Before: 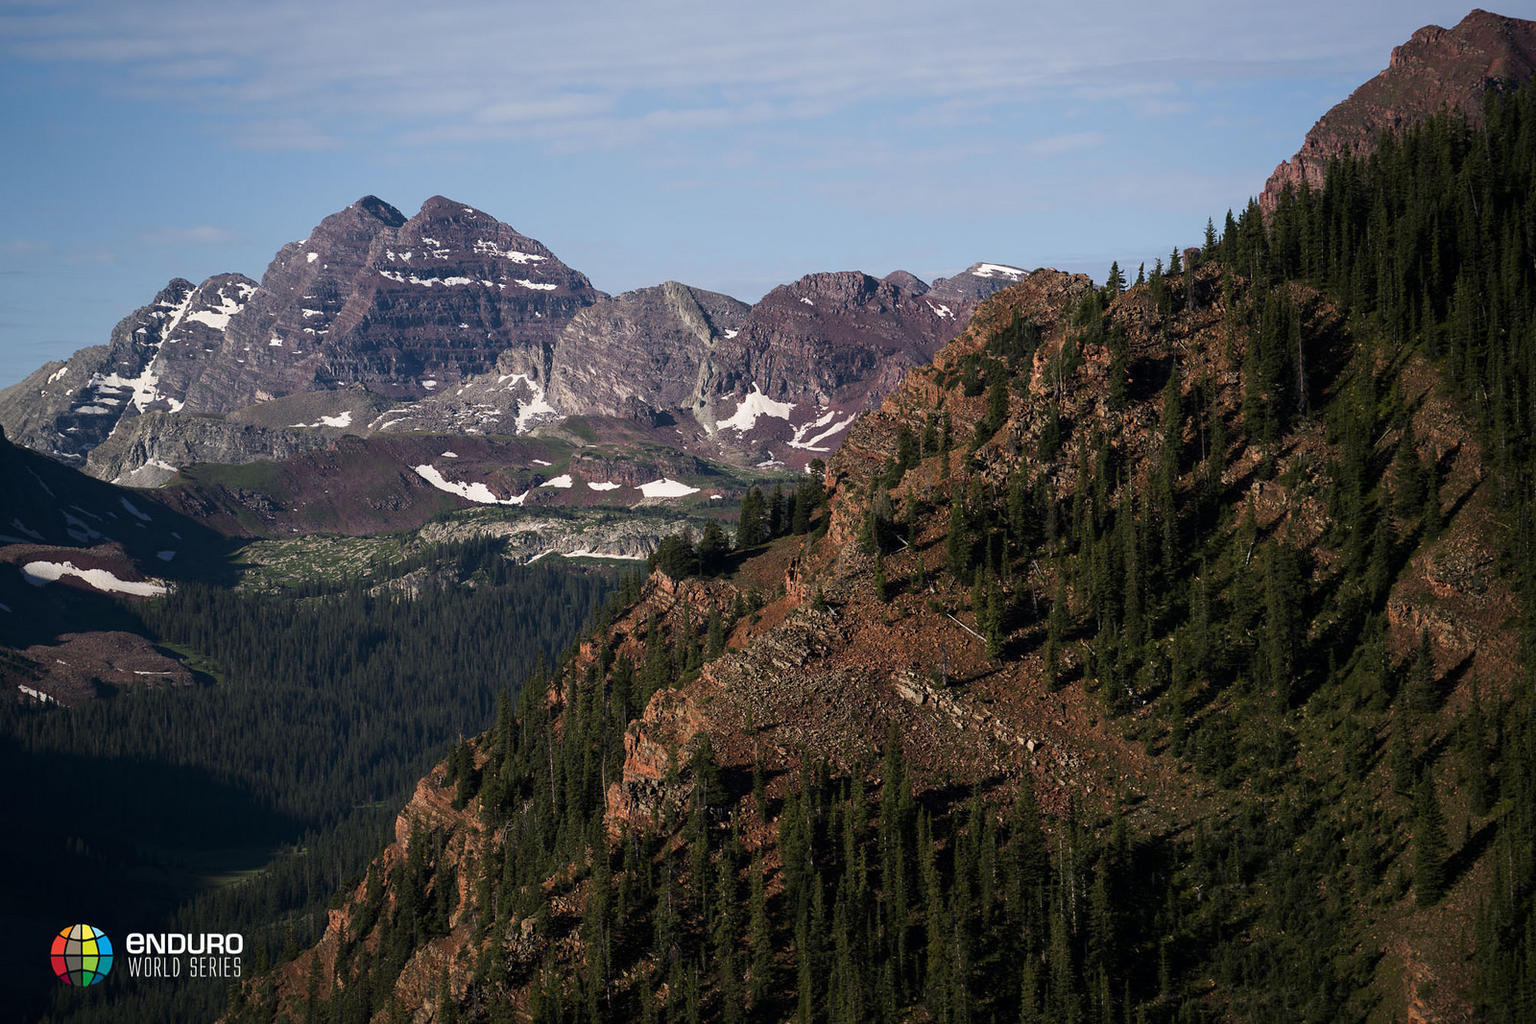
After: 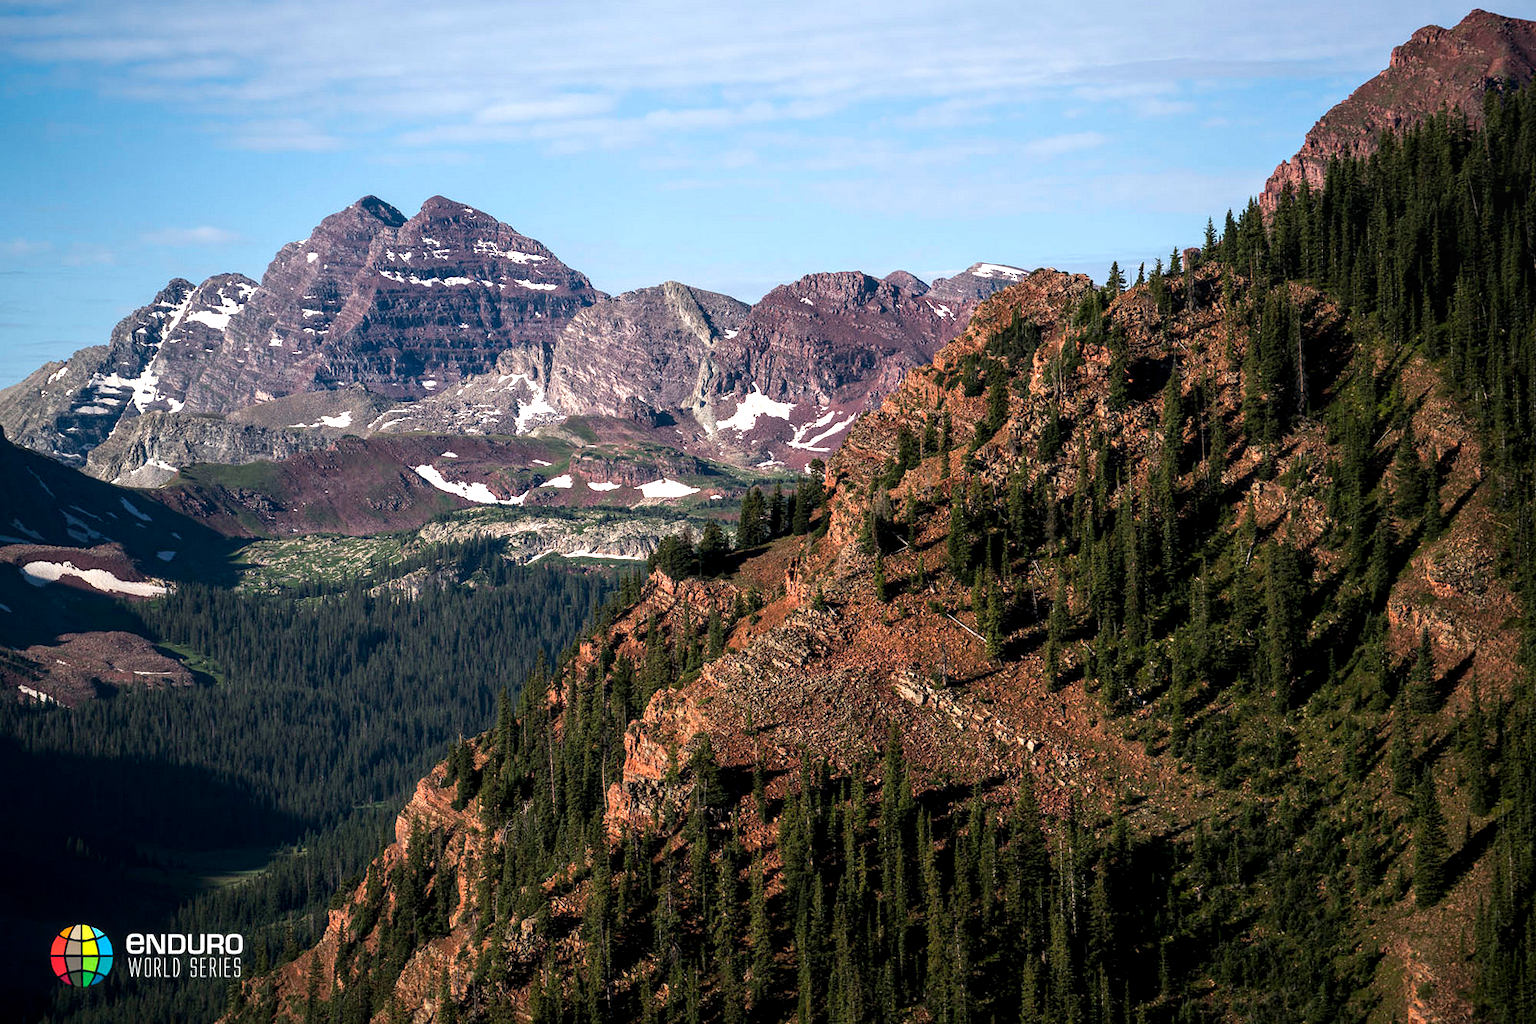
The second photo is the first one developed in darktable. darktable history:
local contrast: detail 130%
exposure: black level correction 0, exposure 0.697 EV, compensate highlight preservation false
